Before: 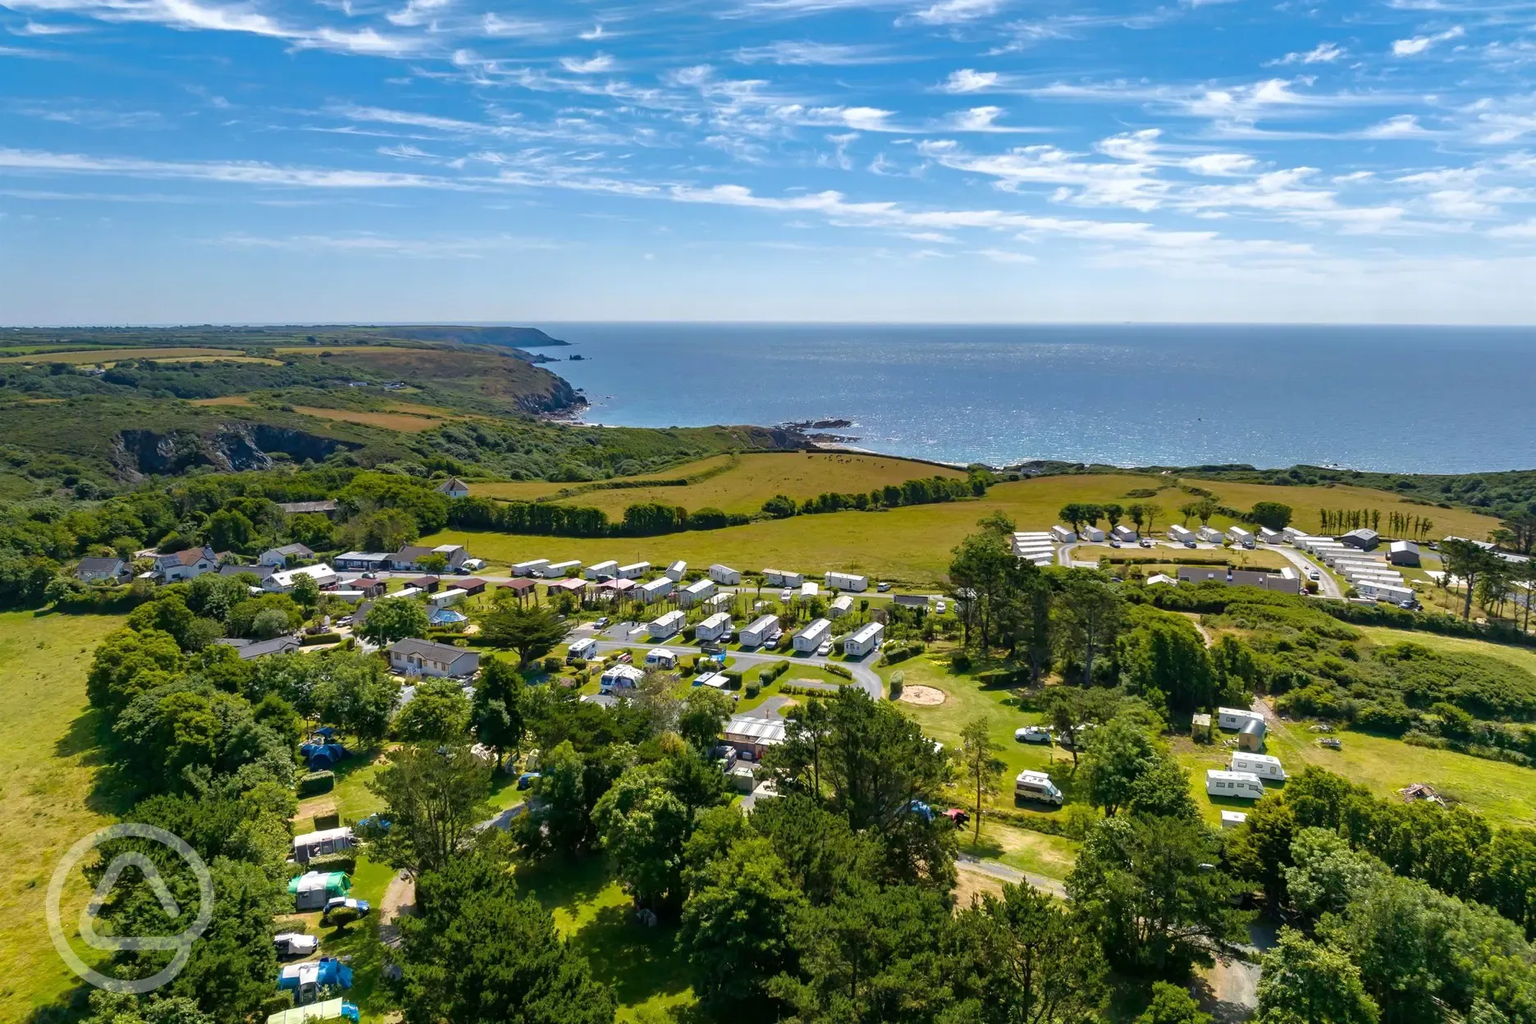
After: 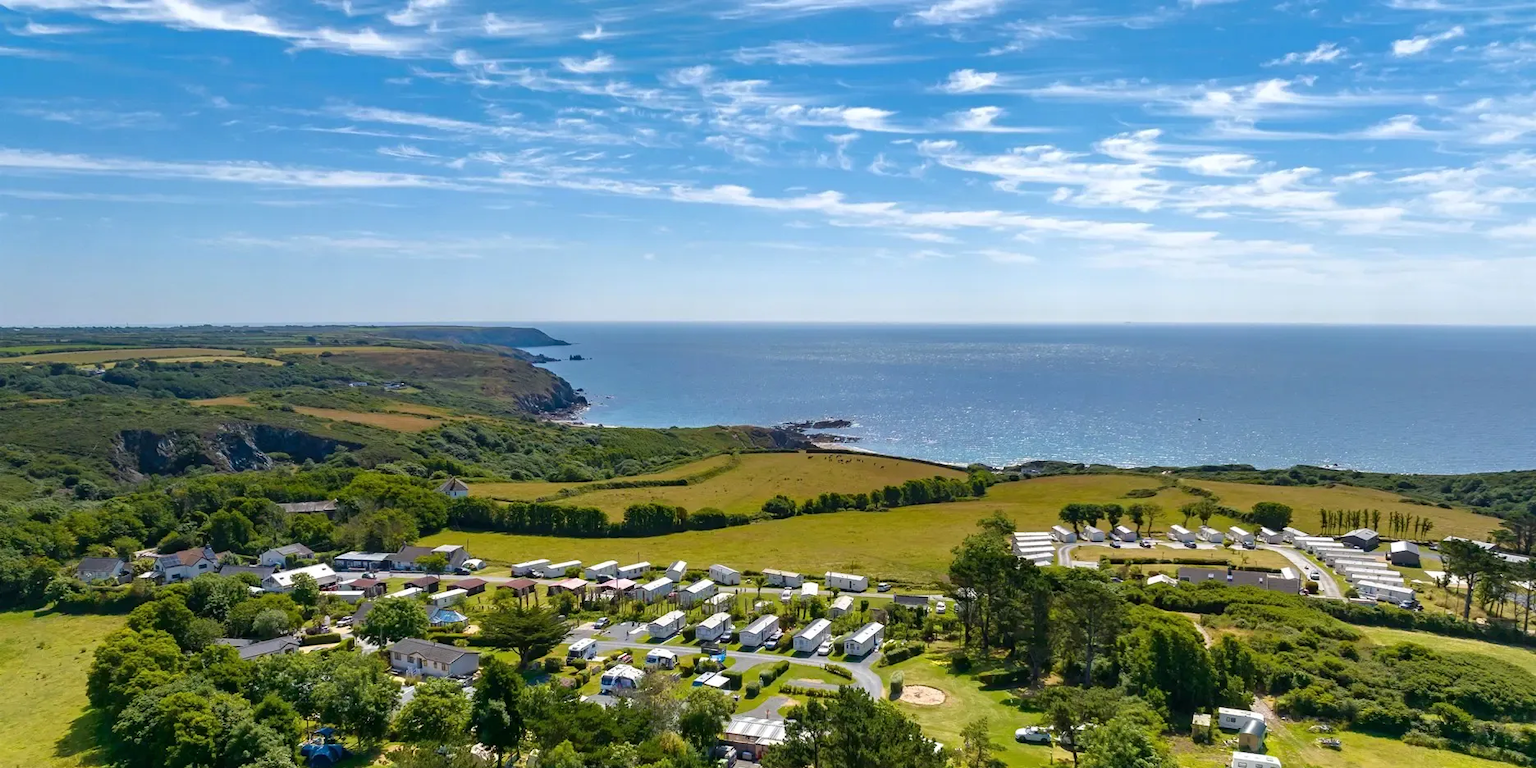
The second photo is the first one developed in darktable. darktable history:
crop: bottom 24.984%
contrast brightness saturation: contrast 0.075
tone equalizer: edges refinement/feathering 500, mask exposure compensation -1.57 EV, preserve details no
